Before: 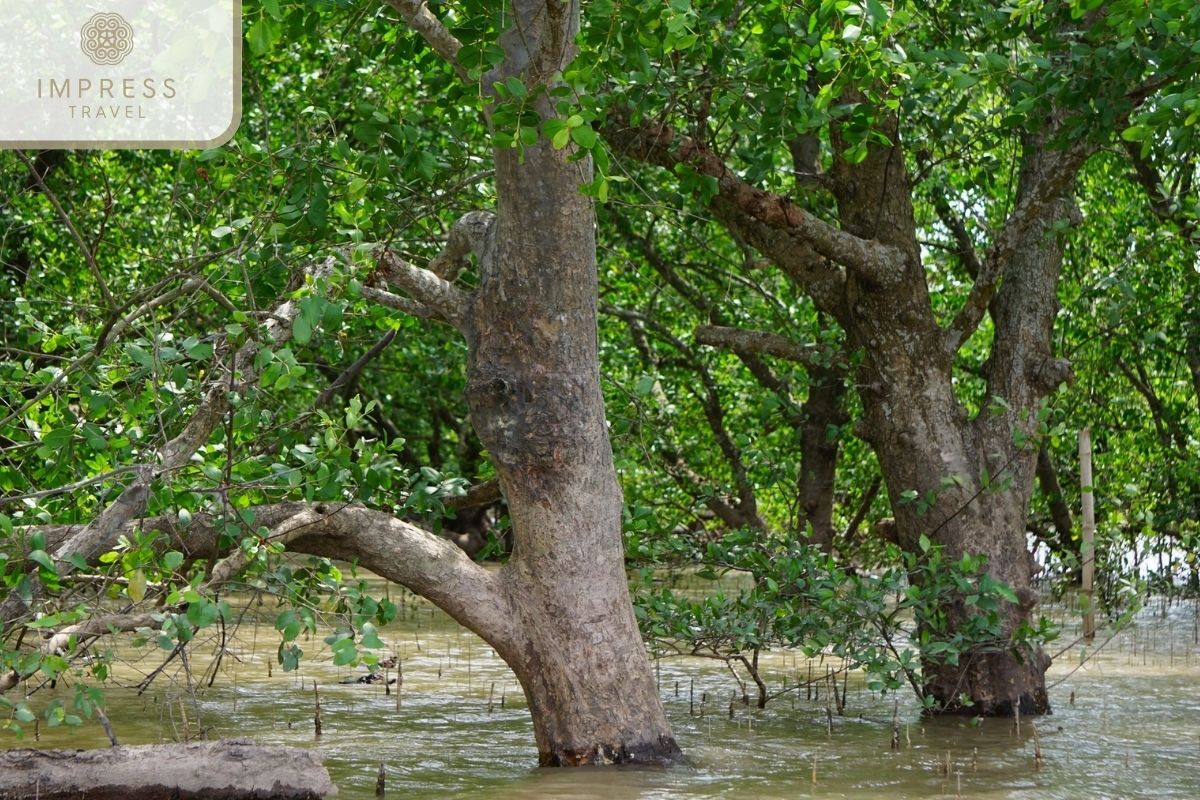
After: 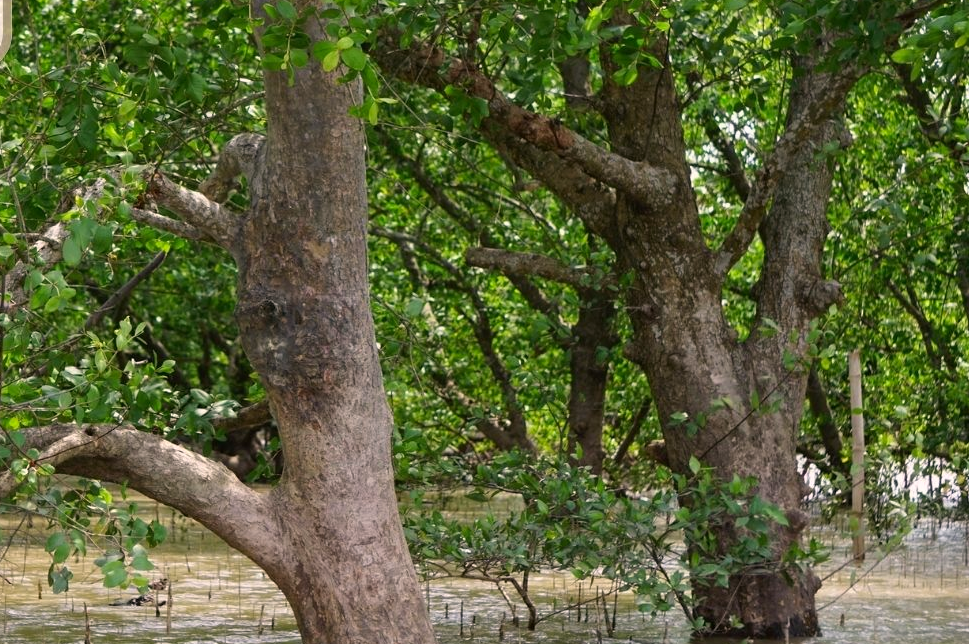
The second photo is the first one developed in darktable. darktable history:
crop: left 19.195%, top 9.852%, right 0.001%, bottom 9.589%
color correction: highlights a* 6.83, highlights b* 4.19
